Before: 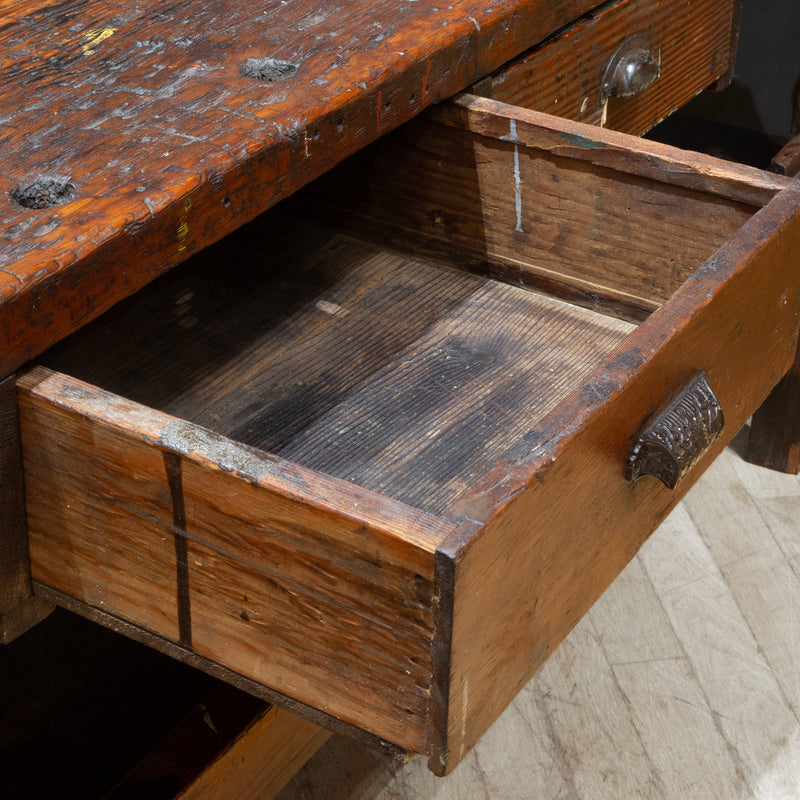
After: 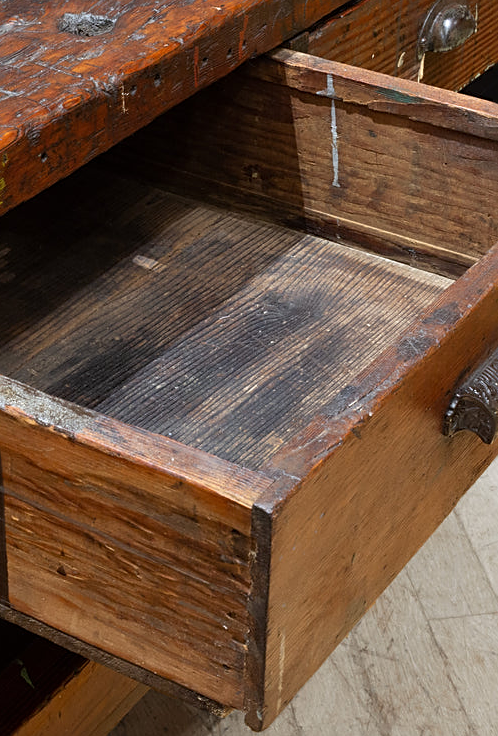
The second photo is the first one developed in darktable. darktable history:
crop and rotate: left 22.918%, top 5.629%, right 14.711%, bottom 2.247%
sharpen: on, module defaults
